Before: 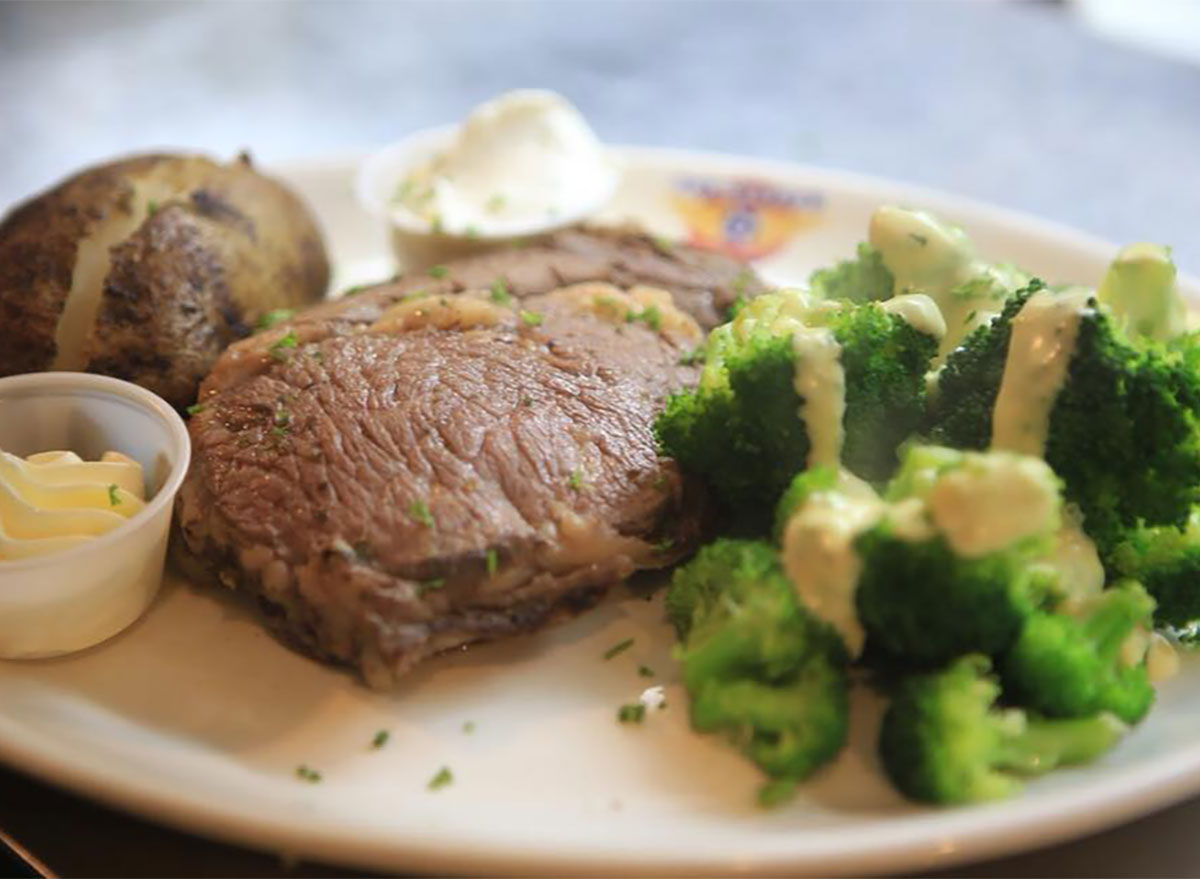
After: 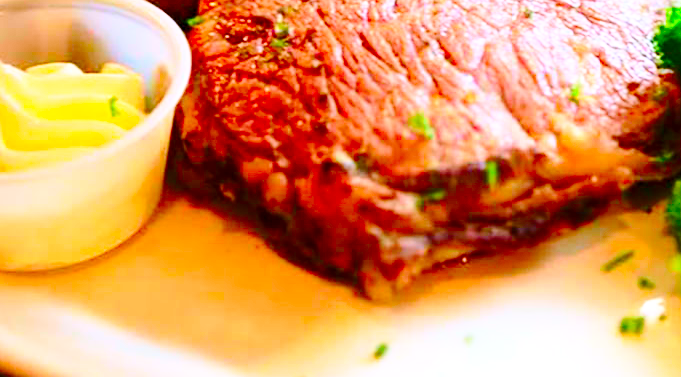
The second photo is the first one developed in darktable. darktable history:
color calibration: illuminant as shot in camera, x 0.366, y 0.379, temperature 4429.06 K
crop: top 44.202%, right 43.171%, bottom 12.839%
local contrast: highlights 100%, shadows 98%, detail 119%, midtone range 0.2
base curve: curves: ch0 [(0, 0) (0.028, 0.03) (0.121, 0.232) (0.46, 0.748) (0.859, 0.968) (1, 1)], preserve colors none
exposure: black level correction 0.007, exposure 0.16 EV, compensate highlight preservation false
contrast brightness saturation: contrast 0.235, brightness 0.099, saturation 0.29
color correction: highlights b* 0.057, saturation 1.83
